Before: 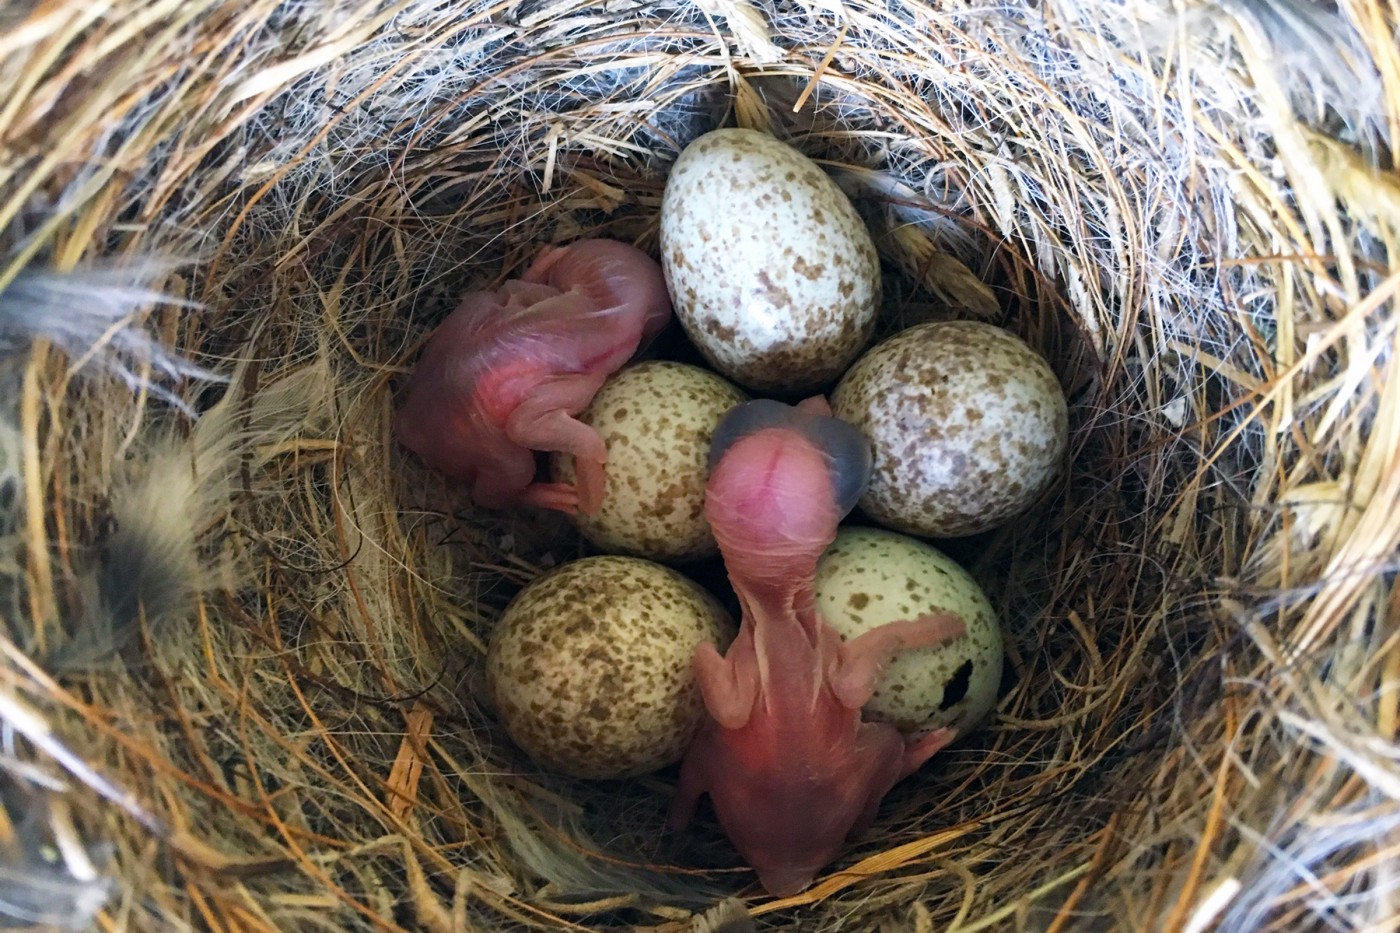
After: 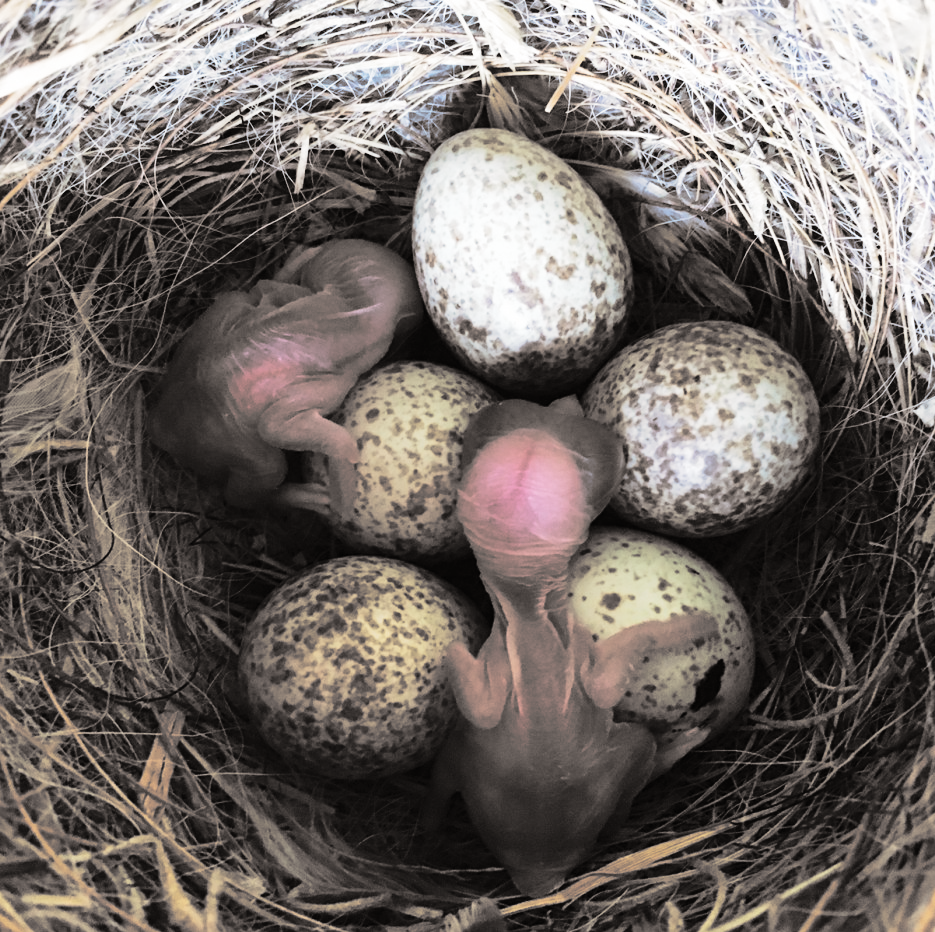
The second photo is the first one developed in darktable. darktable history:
crop and rotate: left 17.732%, right 15.423%
split-toning: shadows › hue 26°, shadows › saturation 0.09, highlights › hue 40°, highlights › saturation 0.18, balance -63, compress 0%
tone curve: curves: ch0 [(0, 0) (0.003, 0.011) (0.011, 0.014) (0.025, 0.023) (0.044, 0.035) (0.069, 0.047) (0.1, 0.065) (0.136, 0.098) (0.177, 0.139) (0.224, 0.214) (0.277, 0.306) (0.335, 0.392) (0.399, 0.484) (0.468, 0.584) (0.543, 0.68) (0.623, 0.772) (0.709, 0.847) (0.801, 0.905) (0.898, 0.951) (1, 1)], preserve colors none
